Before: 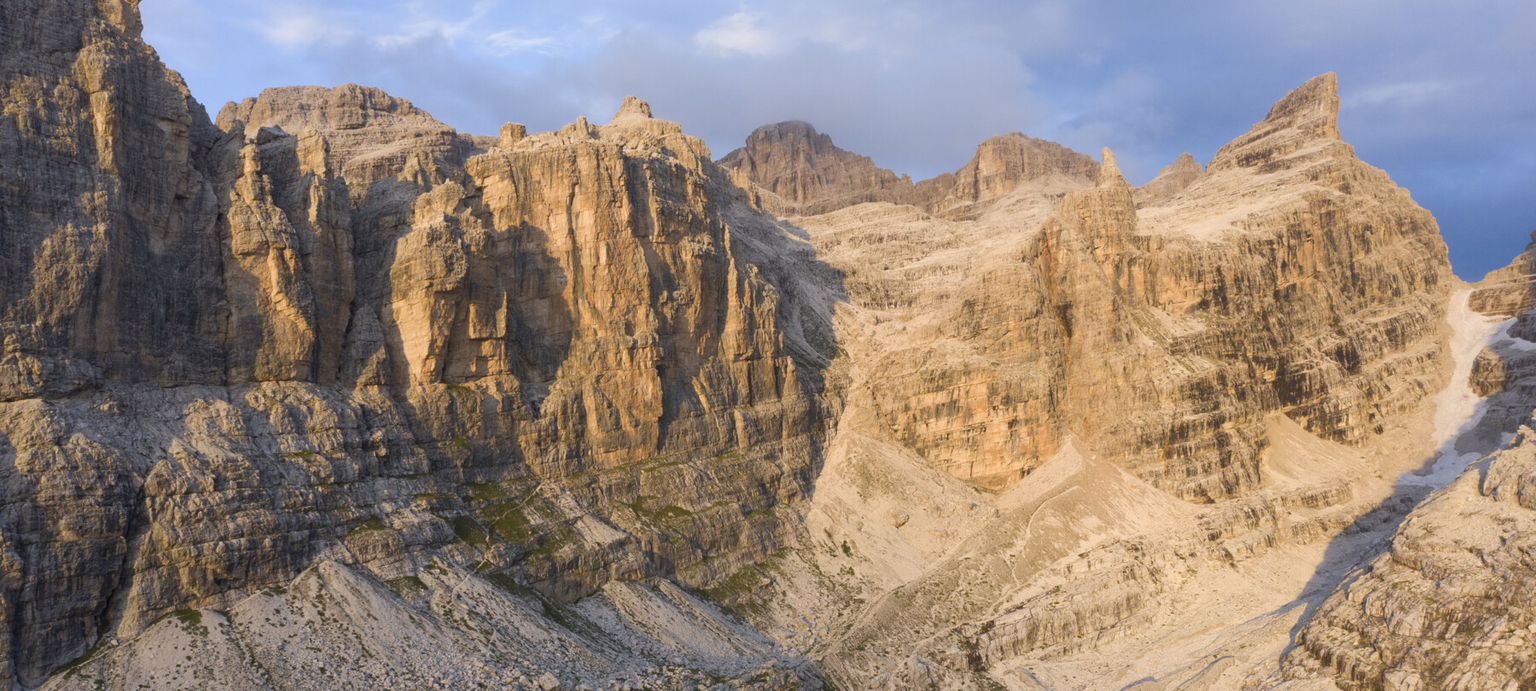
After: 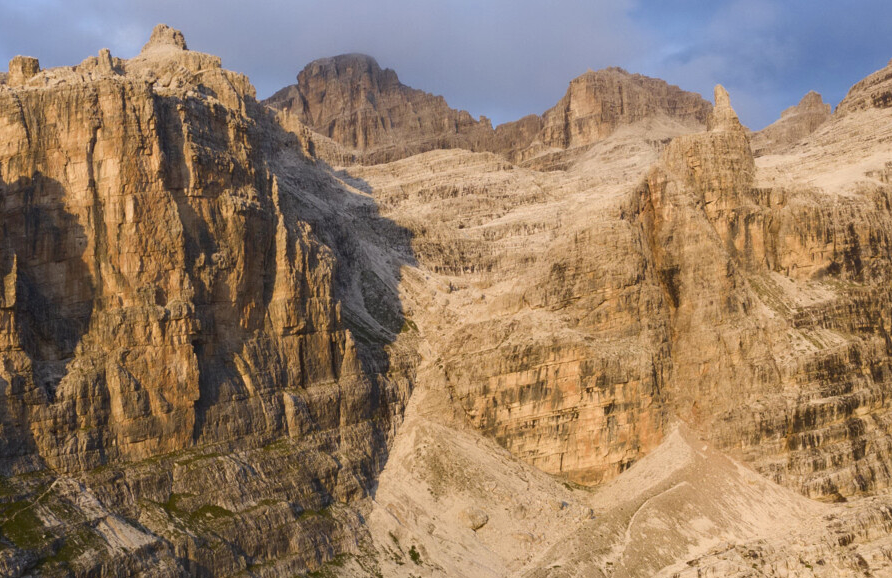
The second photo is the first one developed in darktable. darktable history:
crop: left 32.075%, top 10.976%, right 18.355%, bottom 17.596%
contrast brightness saturation: contrast 0.07, brightness -0.13, saturation 0.06
